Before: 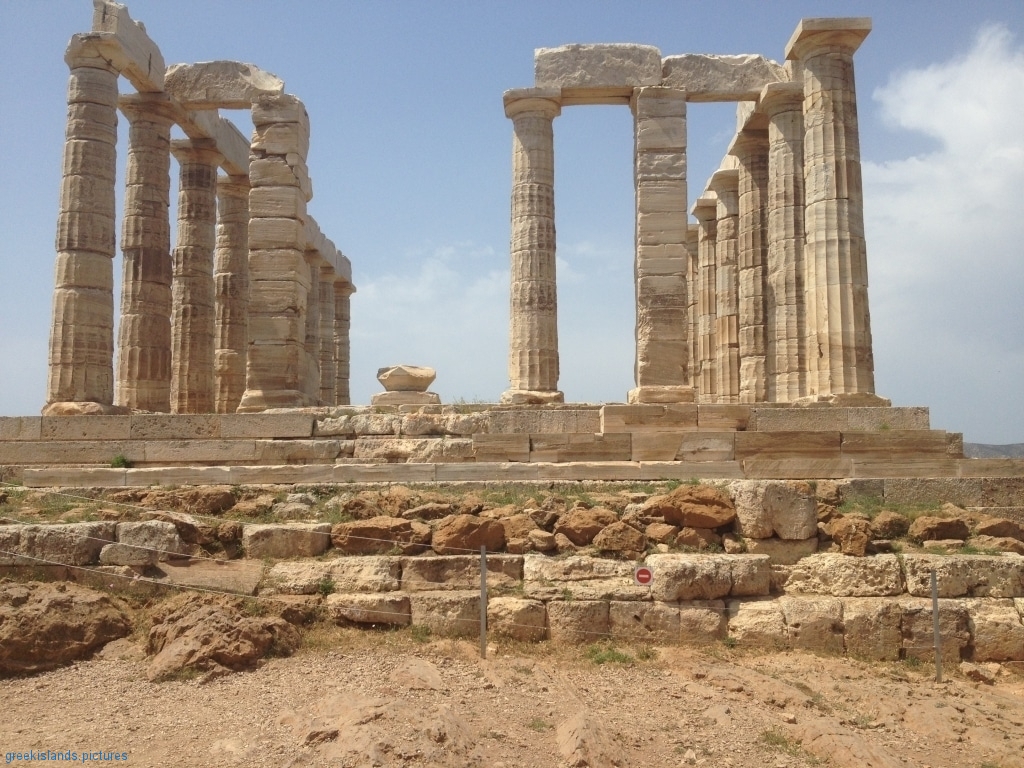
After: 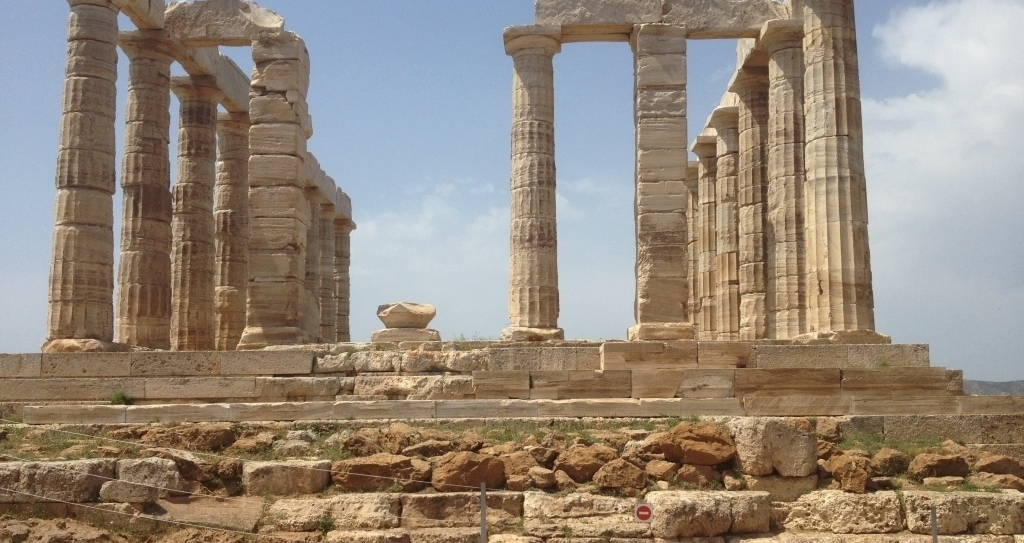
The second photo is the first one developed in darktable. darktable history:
crop and rotate: top 8.293%, bottom 20.996%
contrast brightness saturation: contrast 0.03, brightness -0.04
